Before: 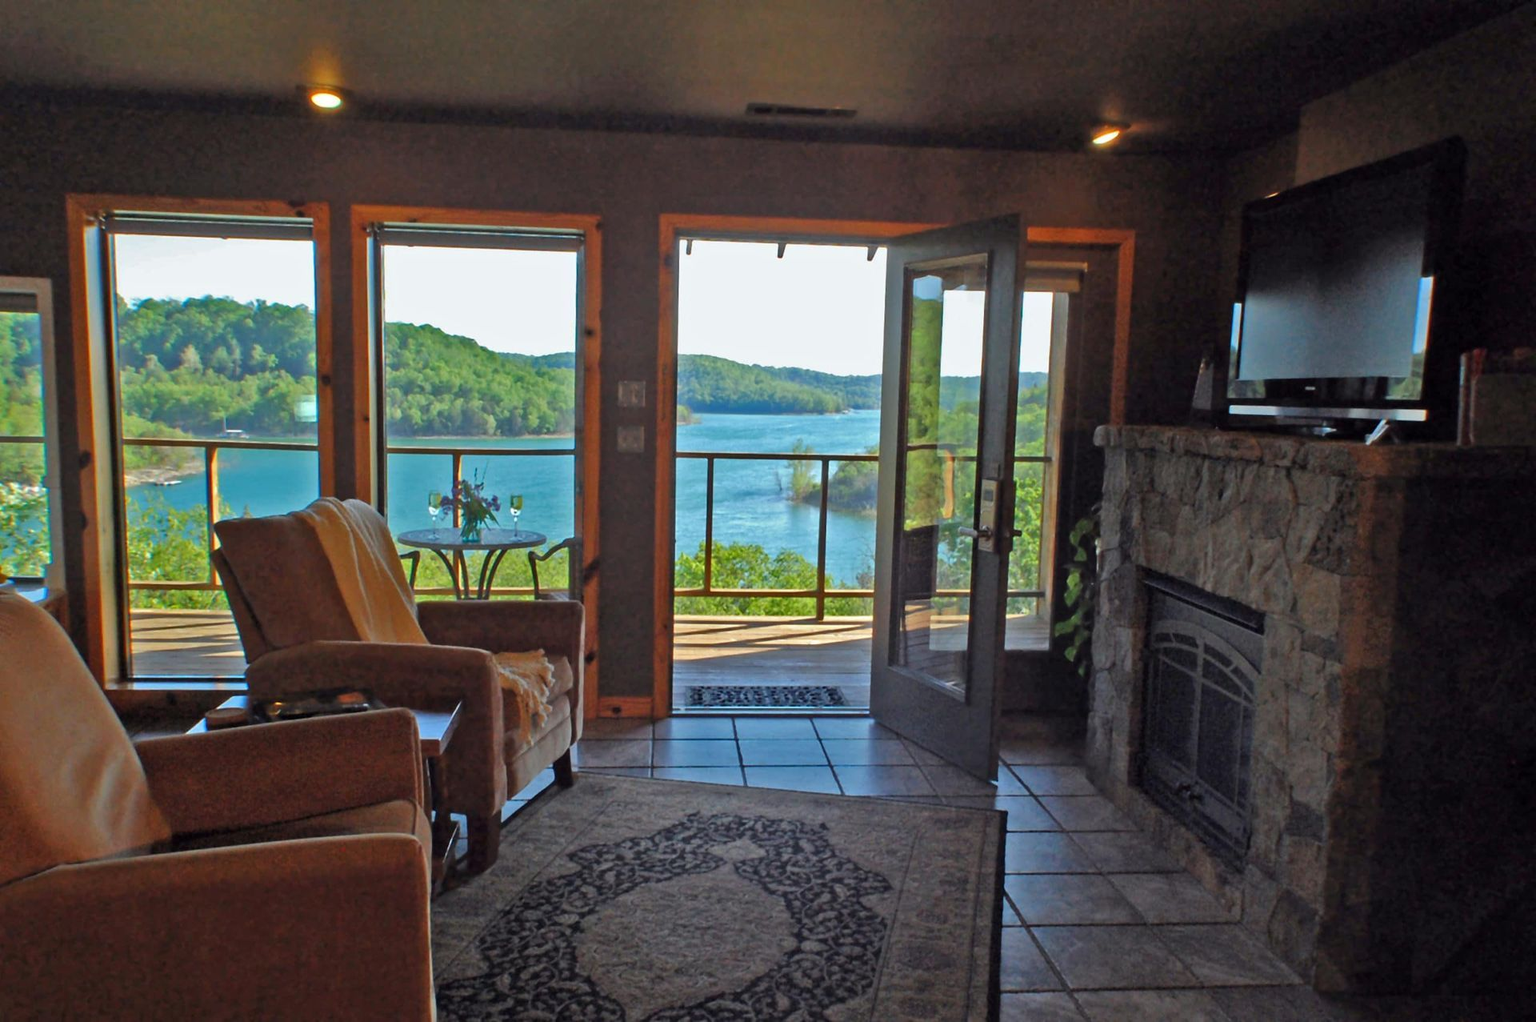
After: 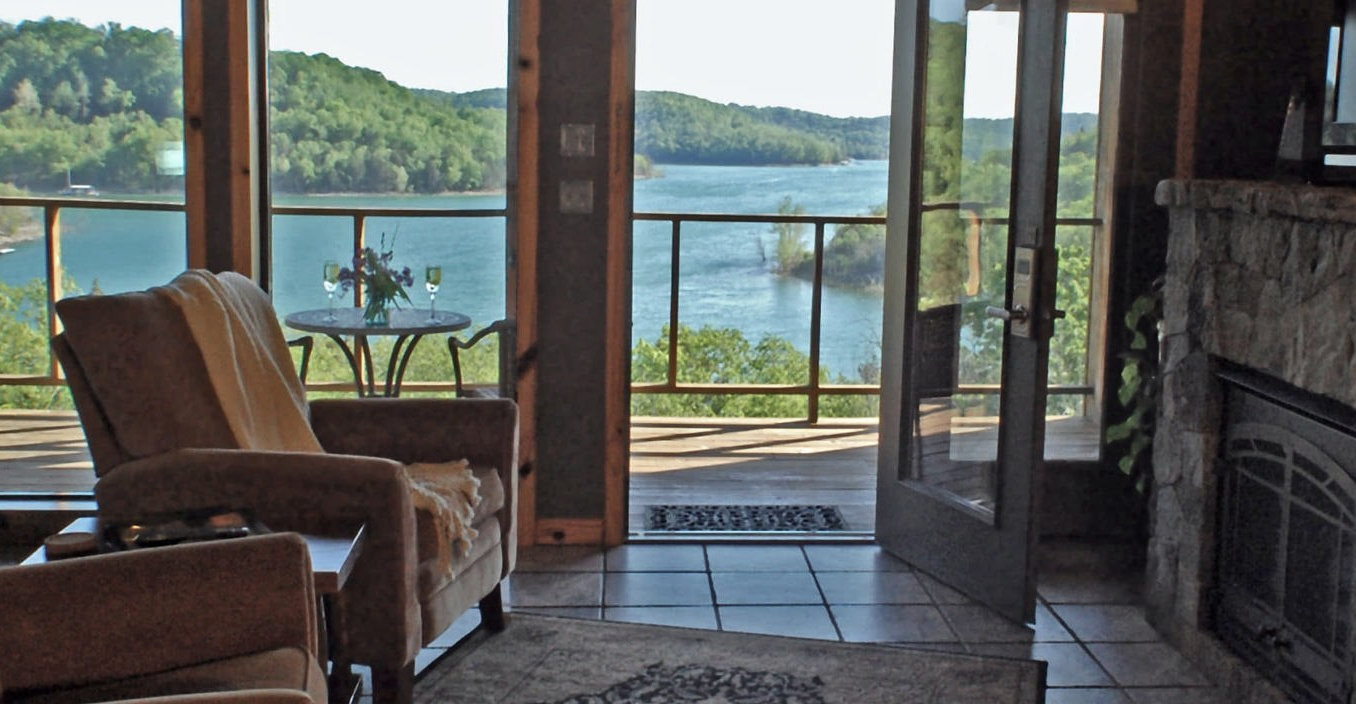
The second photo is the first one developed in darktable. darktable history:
crop: left 11.067%, top 27.623%, right 18.295%, bottom 17.224%
contrast brightness saturation: contrast 0.098, saturation -0.369
local contrast: mode bilateral grid, contrast 9, coarseness 26, detail 115%, midtone range 0.2
